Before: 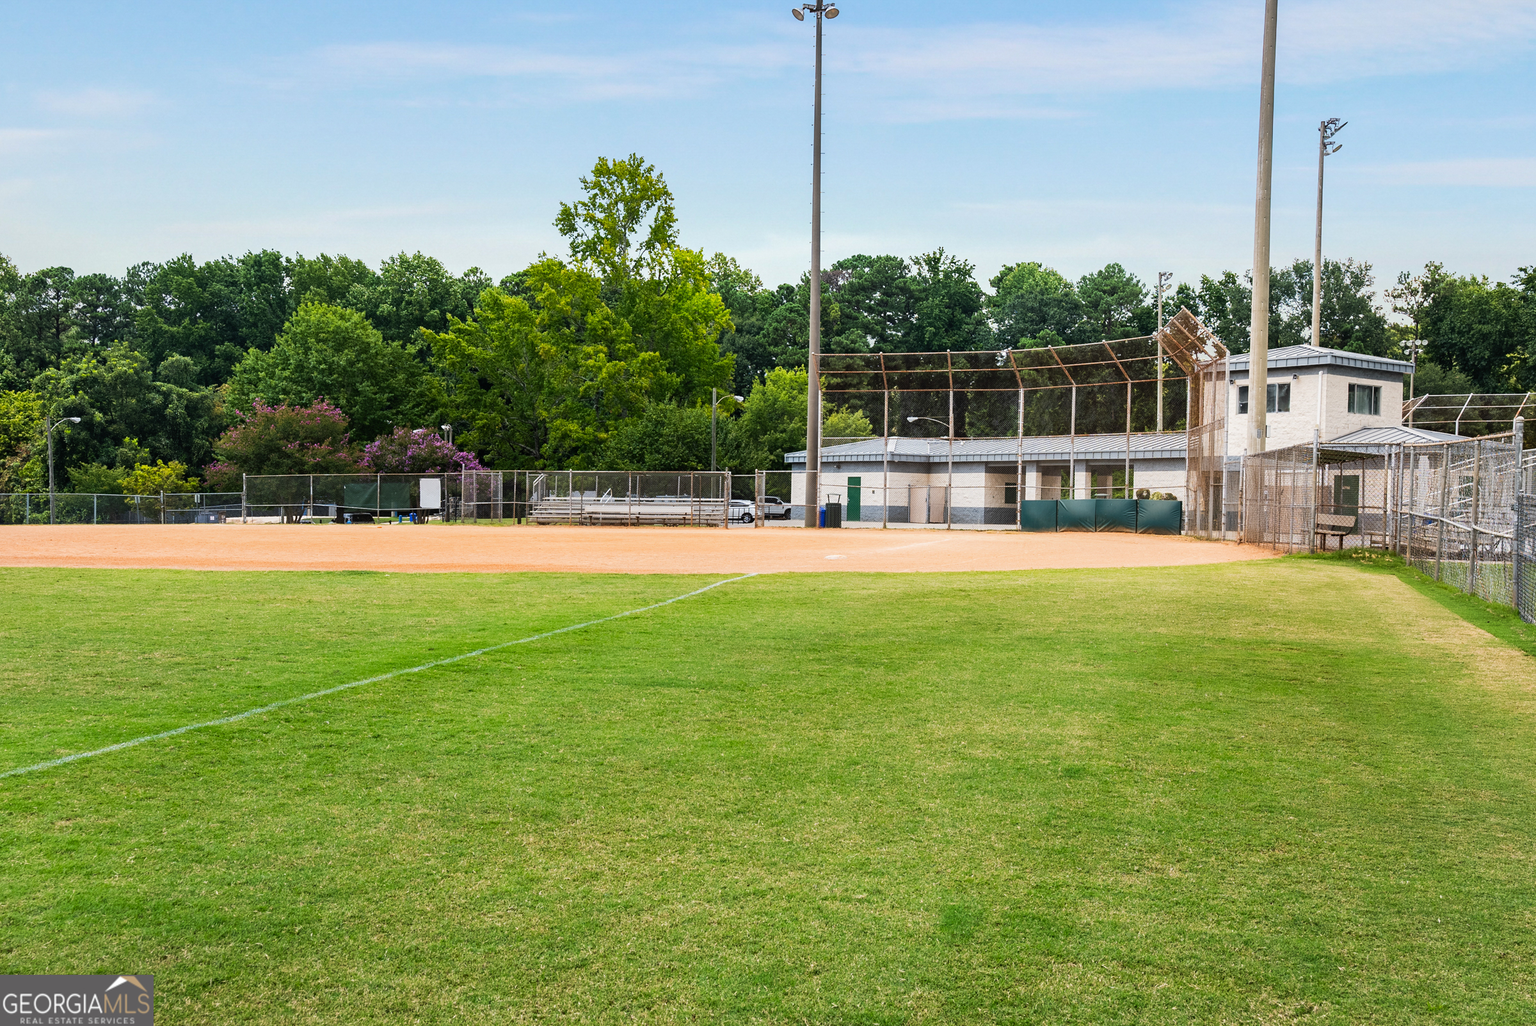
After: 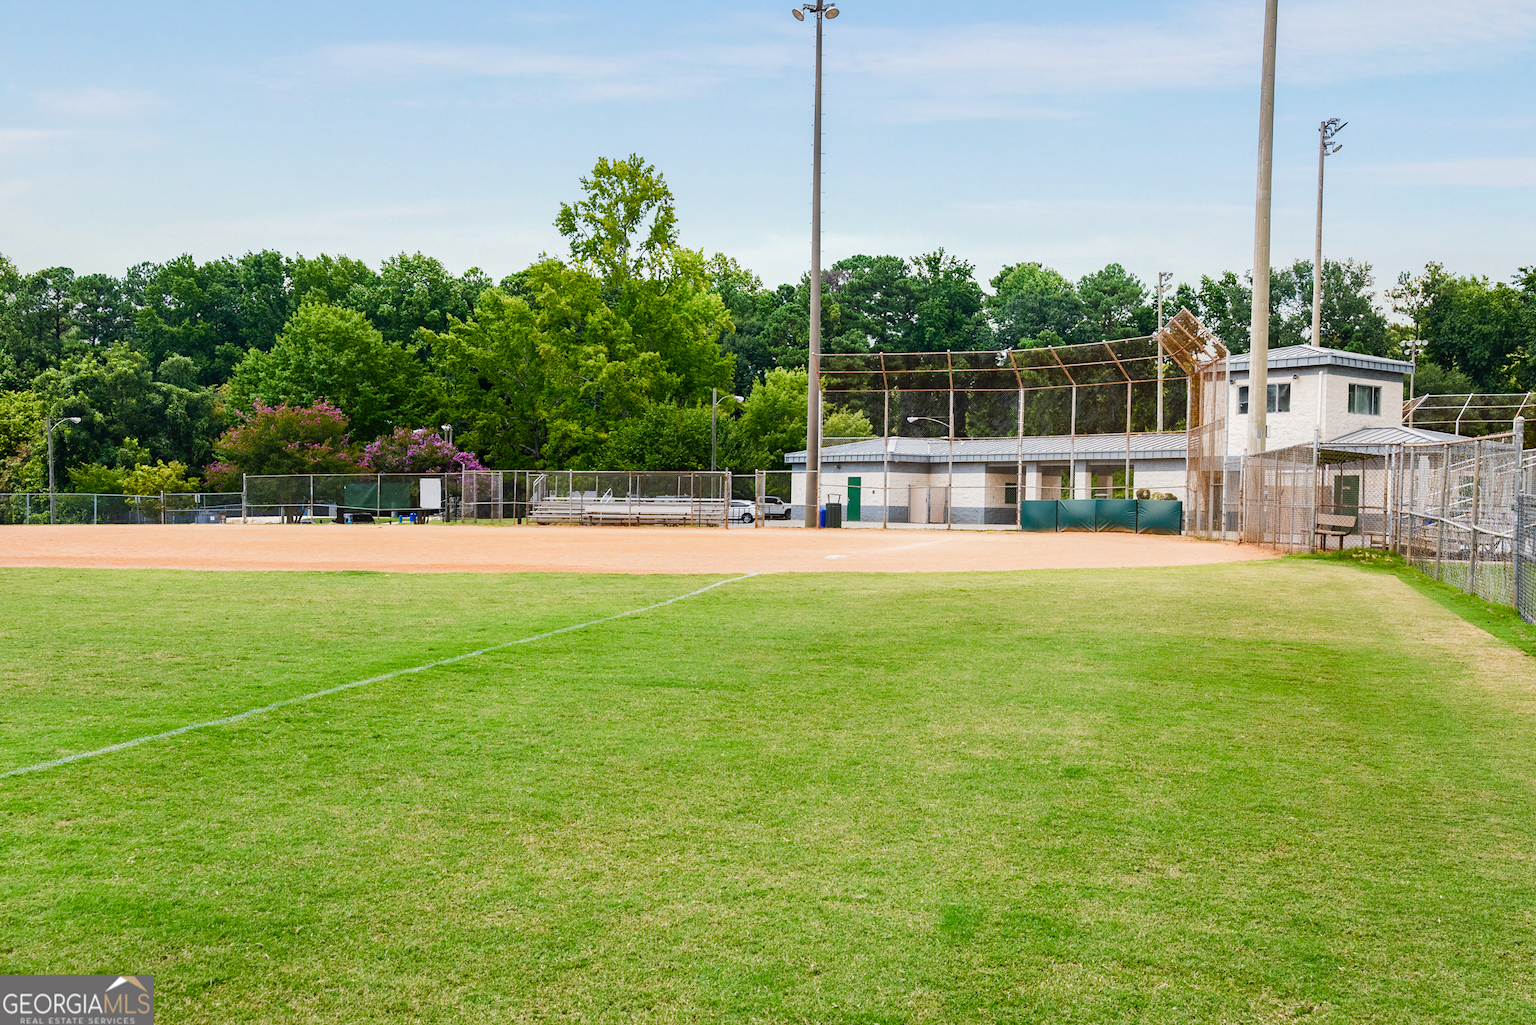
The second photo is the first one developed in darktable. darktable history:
color balance rgb: perceptual saturation grading › global saturation 20%, perceptual saturation grading › highlights -50.529%, perceptual saturation grading › shadows 30.572%, perceptual brilliance grading › mid-tones 10.525%, perceptual brilliance grading › shadows 15.697%, global vibrance 9.189%
